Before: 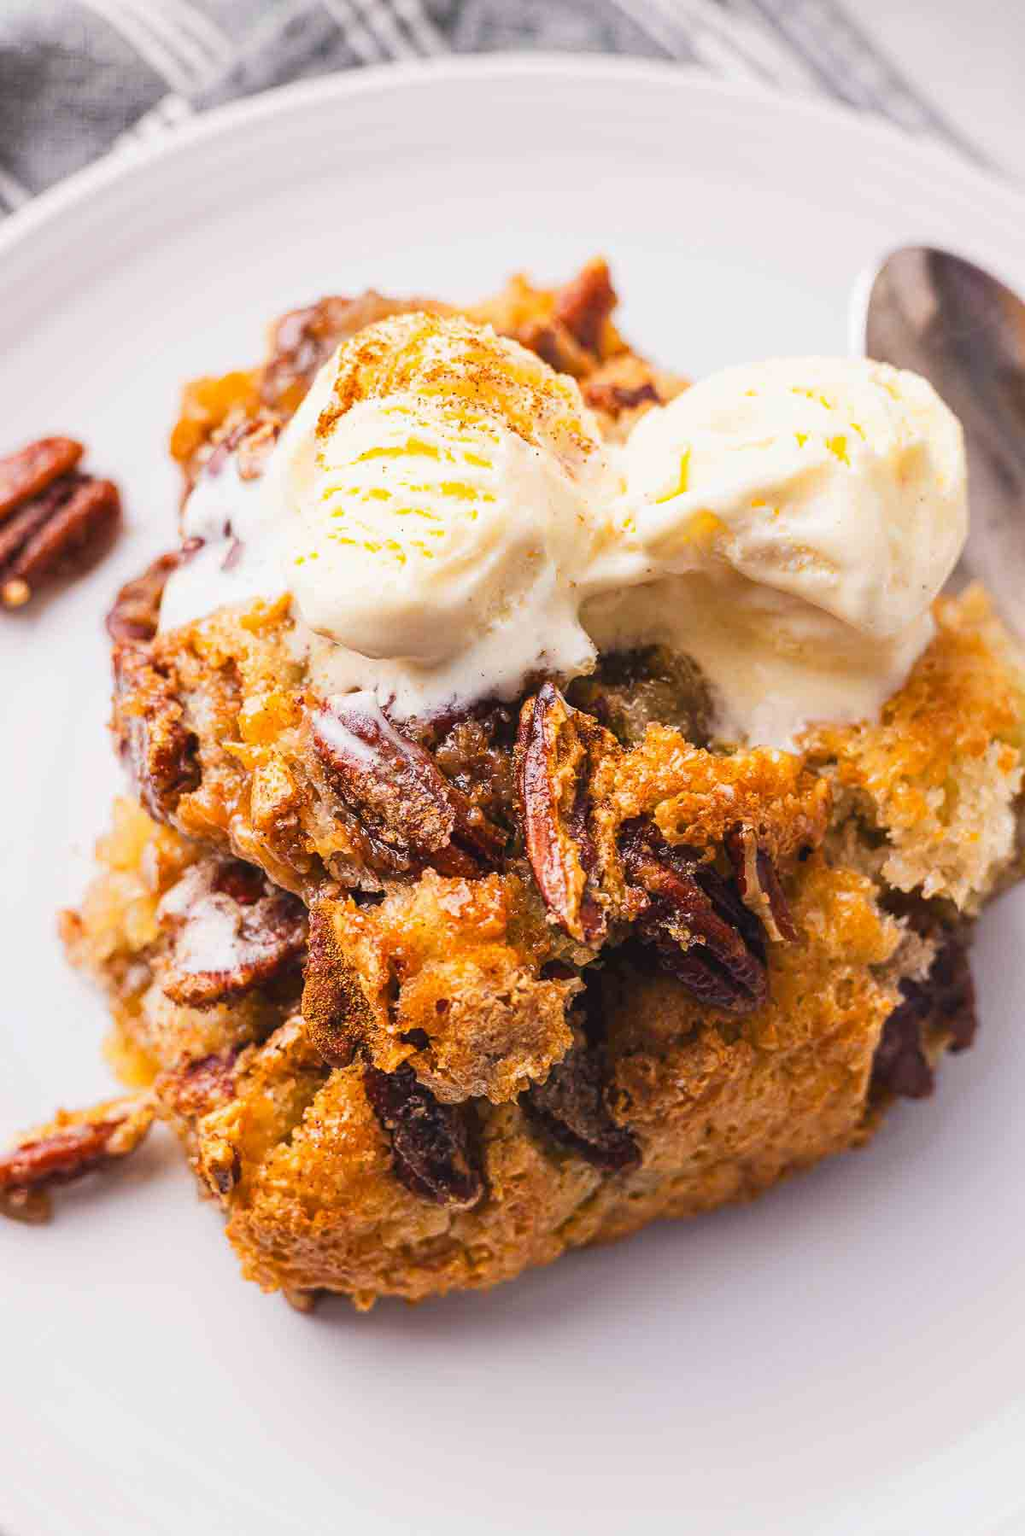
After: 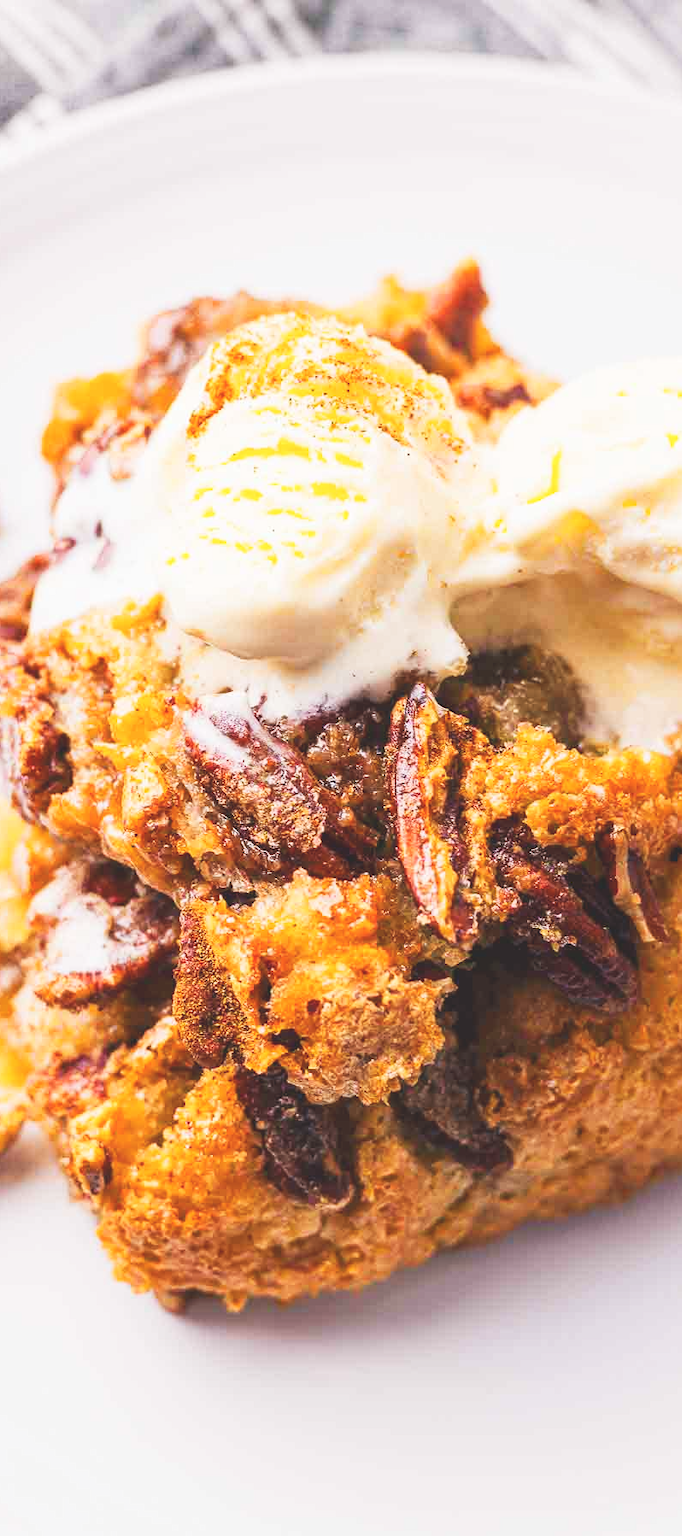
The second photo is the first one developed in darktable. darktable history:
tone curve: curves: ch0 [(0, 0) (0.003, 0.156) (0.011, 0.156) (0.025, 0.161) (0.044, 0.164) (0.069, 0.178) (0.1, 0.201) (0.136, 0.229) (0.177, 0.263) (0.224, 0.301) (0.277, 0.355) (0.335, 0.415) (0.399, 0.48) (0.468, 0.561) (0.543, 0.647) (0.623, 0.735) (0.709, 0.819) (0.801, 0.893) (0.898, 0.953) (1, 1)], preserve colors none
crop and rotate: left 12.648%, right 20.685%
